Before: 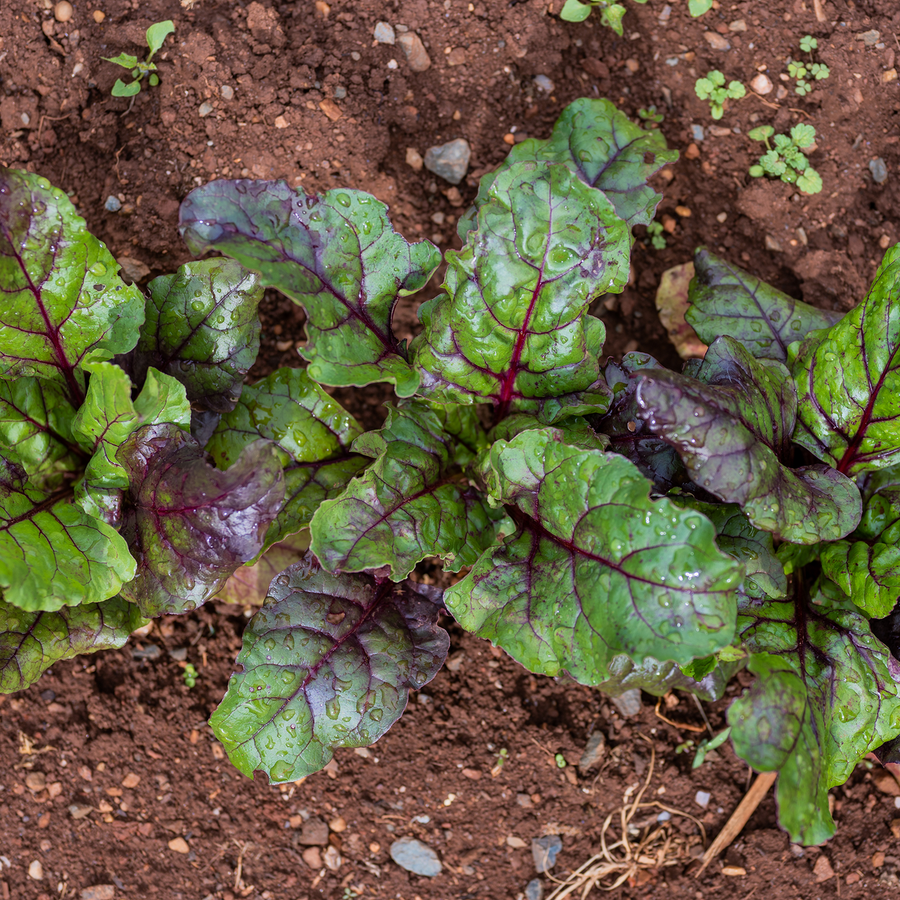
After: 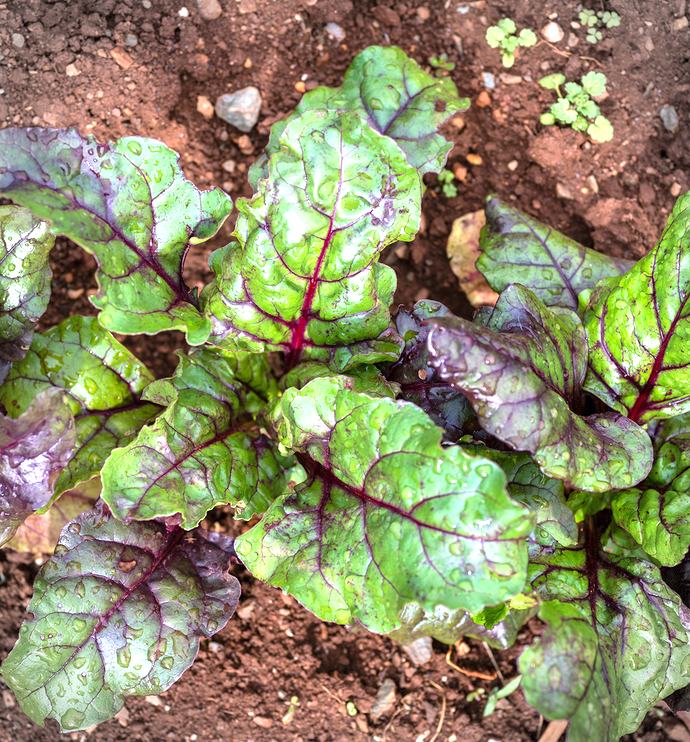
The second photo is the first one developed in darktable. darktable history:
crop: left 23.236%, top 5.879%, bottom 11.624%
exposure: black level correction 0, exposure 1.33 EV, compensate exposure bias true, compensate highlight preservation false
vignetting: dithering 8-bit output
